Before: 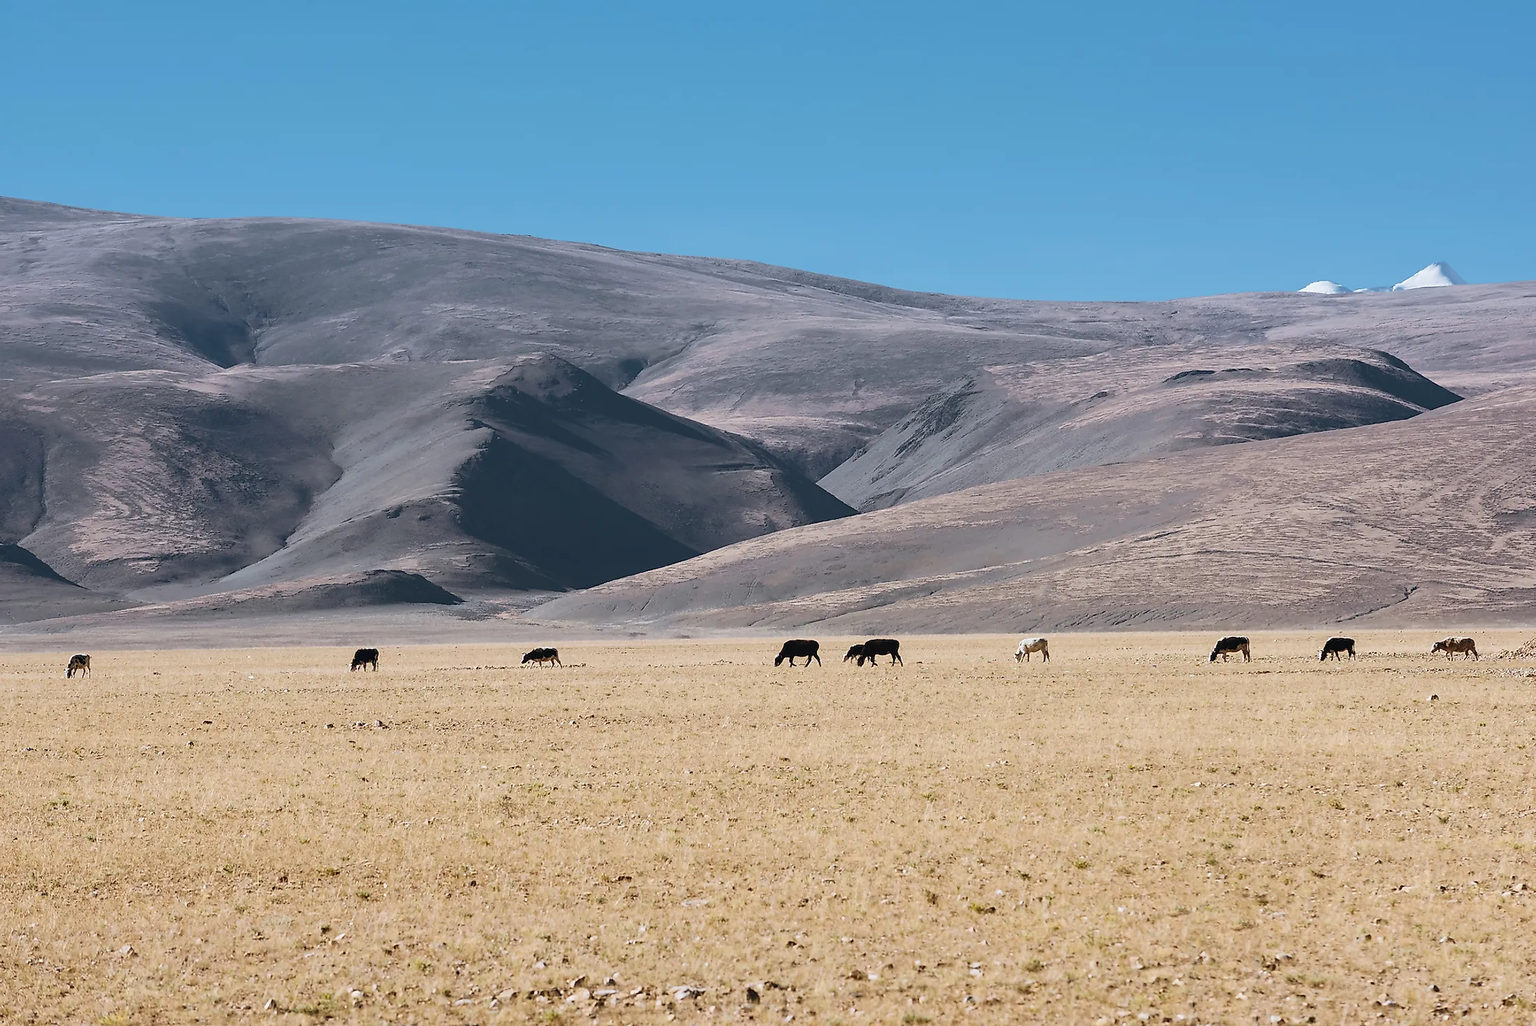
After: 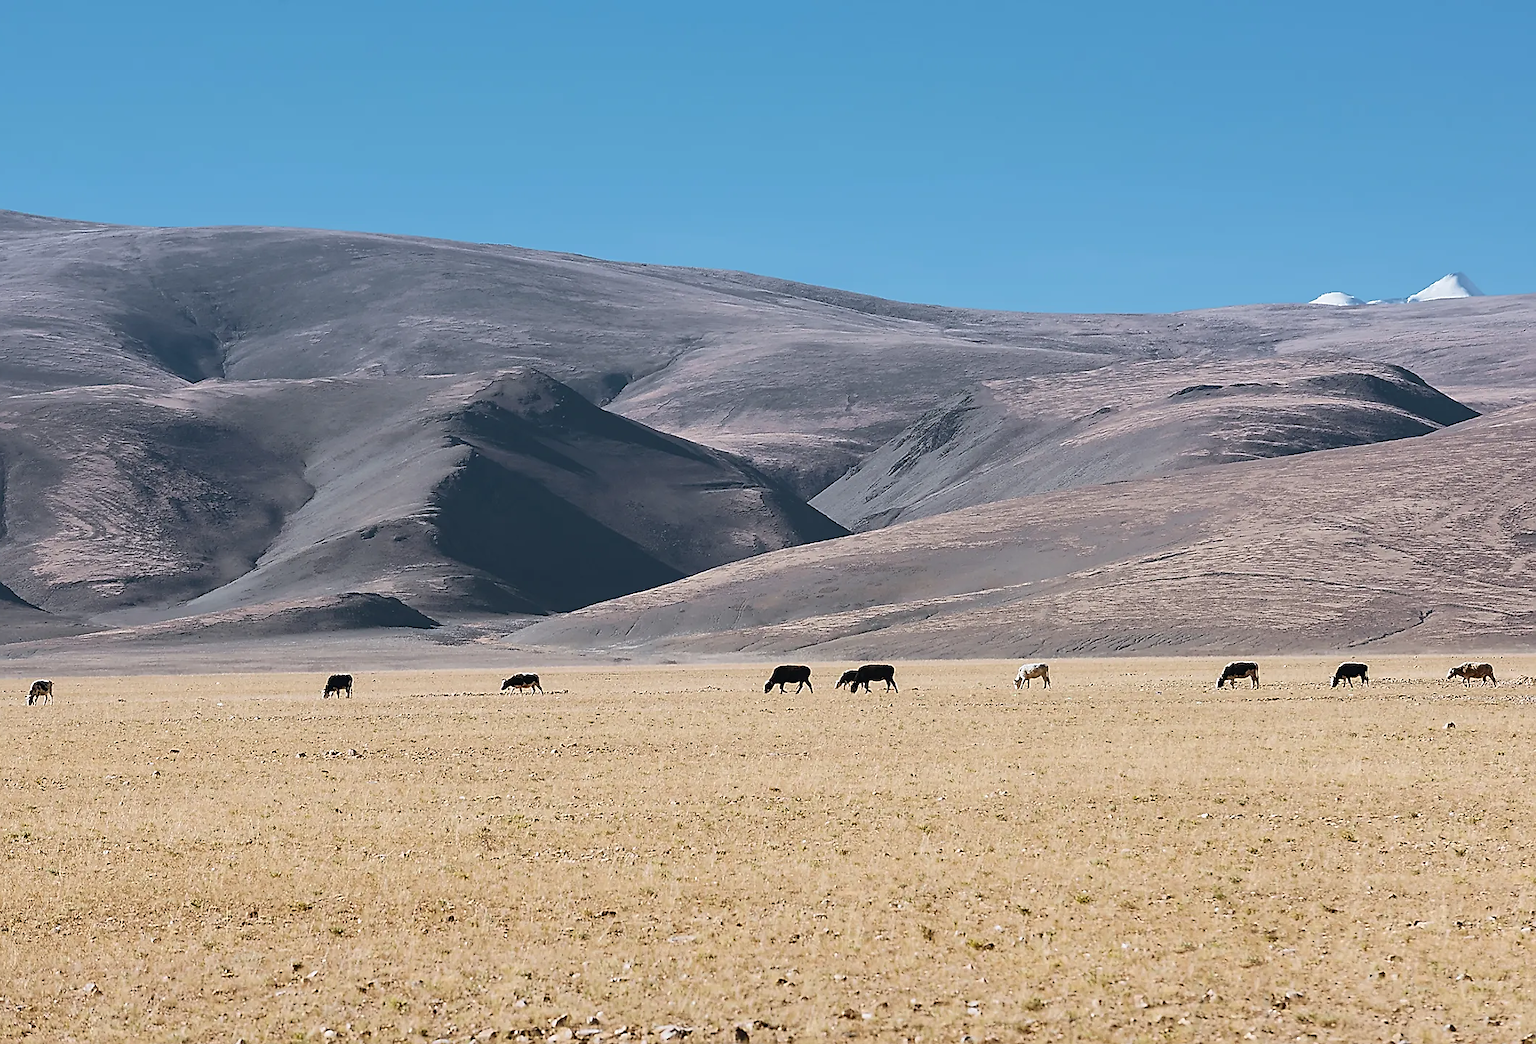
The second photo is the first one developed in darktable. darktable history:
crop and rotate: left 2.602%, right 1.227%, bottom 2.08%
sharpen: on, module defaults
